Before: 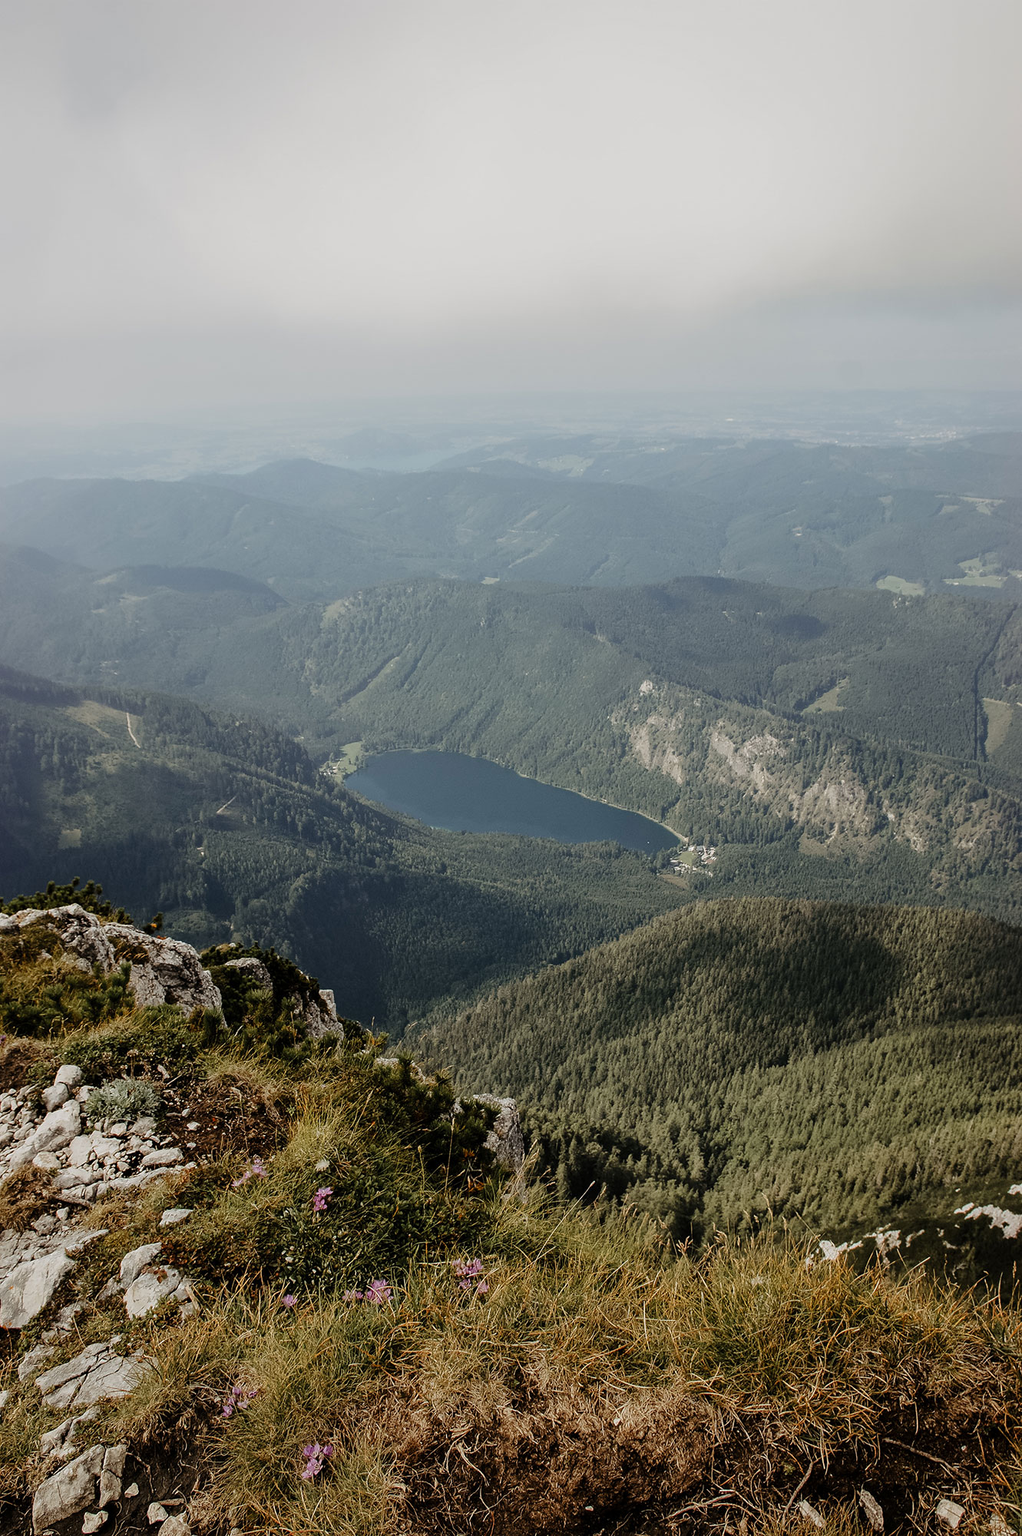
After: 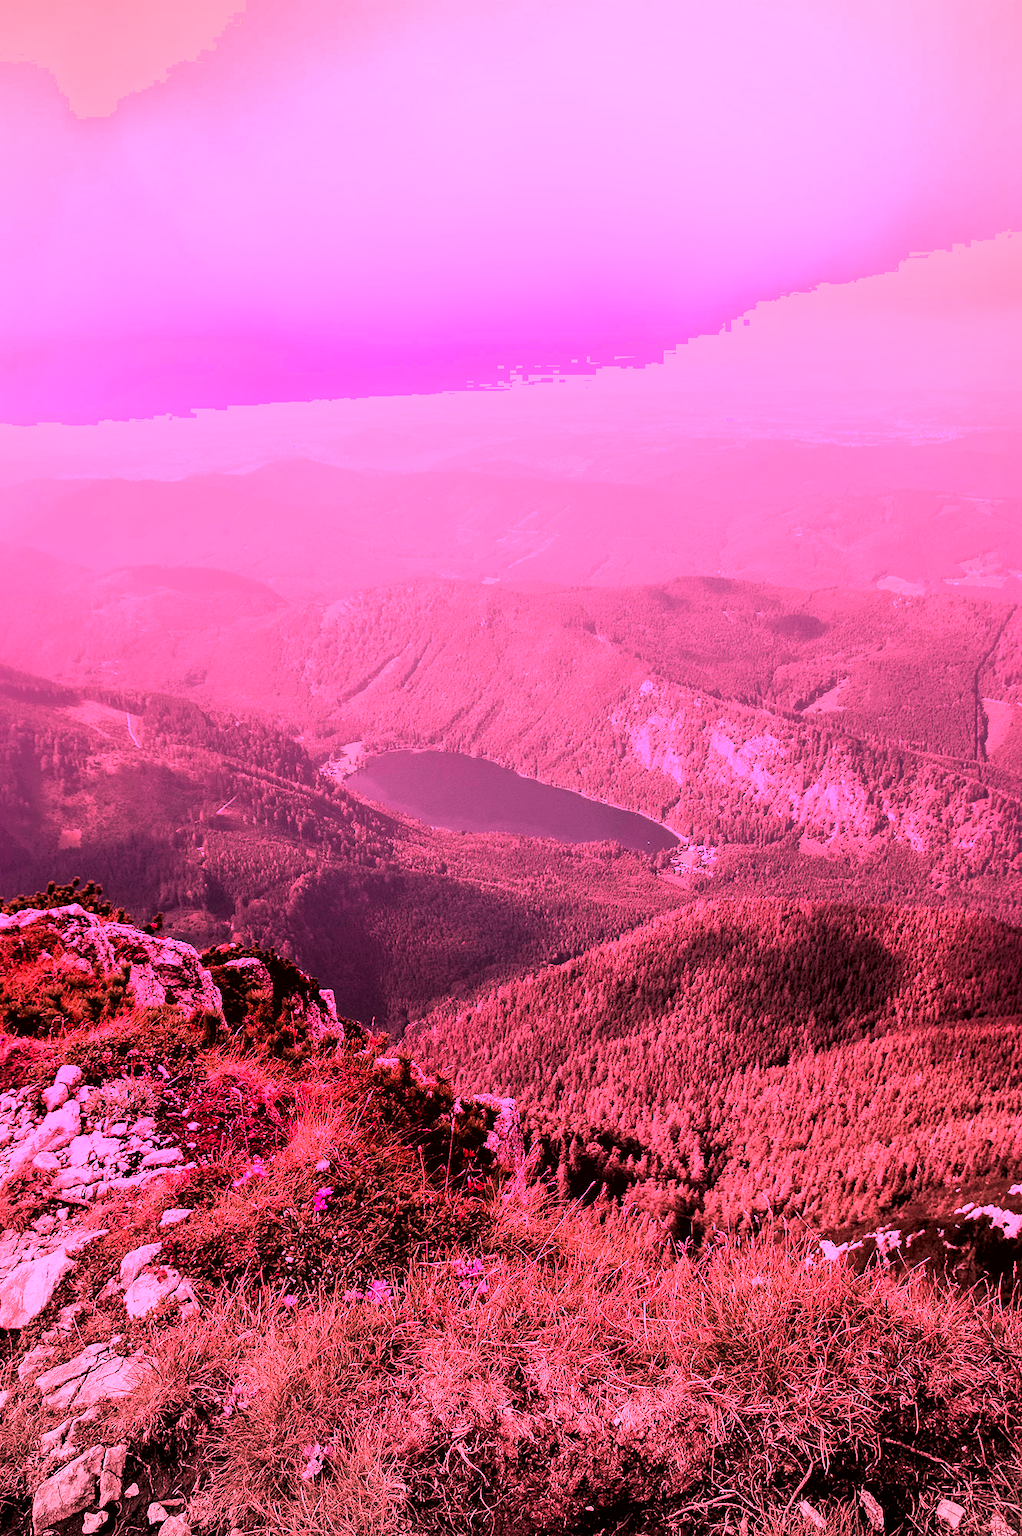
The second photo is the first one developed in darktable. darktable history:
levels: levels [0.036, 0.364, 0.827]
shadows and highlights: shadows -70, highlights 35, soften with gaussian
local contrast: mode bilateral grid, contrast 25, coarseness 50, detail 123%, midtone range 0.2
tone mapping: contrast compression 1.4 | blend: blend mode average, opacity 100%; mask: uniform (no mask)
vibrance: vibrance 50%
vignetting: fall-off radius 100%, width/height ratio 1.337
zone system: zone [-1 ×8, 0.827, -1 ×16]
color correction: highlights a* 6.27, highlights b* 8.19, shadows a* 5.94, shadows b* 7.23, saturation 0.9
white balance: red 2.42, blue 1.533
exposure: black level correction 0.005, exposure 0.286 EV, compensate highlight preservation false
tone curve: curves: ch0 [(0, 0) (0.004, 0.001) (0.133, 0.078) (0.325, 0.241) (0.832, 0.917) (1, 1)], color space Lab, linked channels, preserve colors none
color contrast: blue-yellow contrast 0.7
